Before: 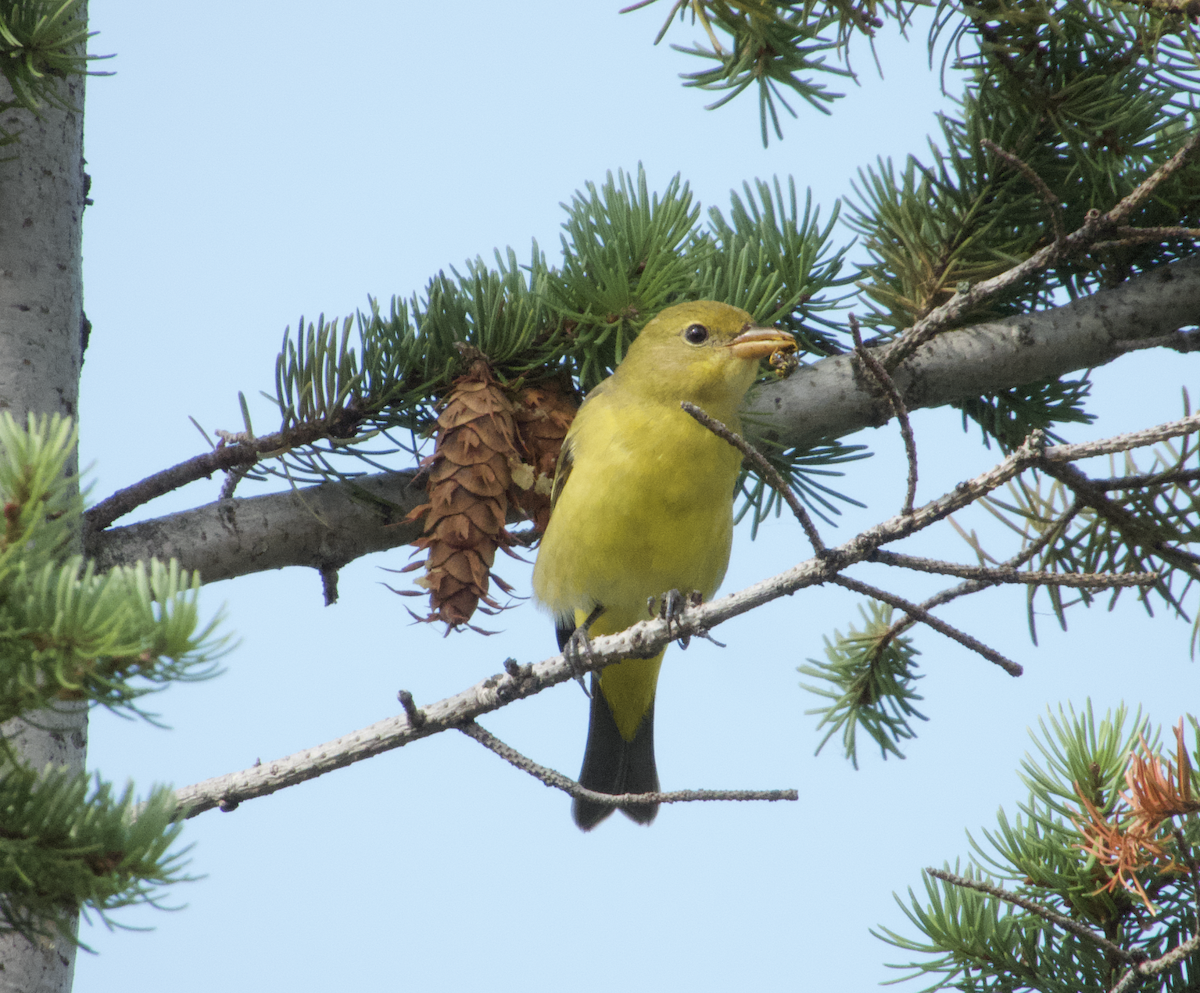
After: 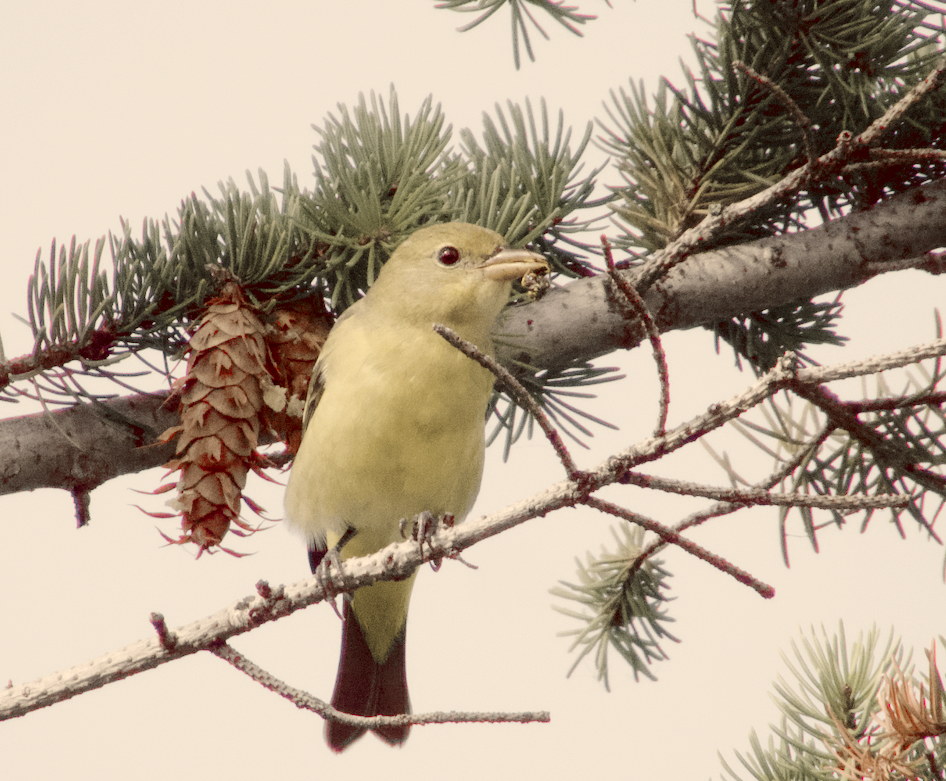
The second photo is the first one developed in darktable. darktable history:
crop and rotate: left 20.74%, top 7.912%, right 0.375%, bottom 13.378%
color zones: curves: ch1 [(0, 0.831) (0.08, 0.771) (0.157, 0.268) (0.241, 0.207) (0.562, -0.005) (0.714, -0.013) (0.876, 0.01) (1, 0.831)]
color correction: highlights a* 10.12, highlights b* 39.04, shadows a* 14.62, shadows b* 3.37
tone curve: curves: ch0 [(0, 0) (0.003, 0.009) (0.011, 0.009) (0.025, 0.01) (0.044, 0.02) (0.069, 0.032) (0.1, 0.048) (0.136, 0.092) (0.177, 0.153) (0.224, 0.217) (0.277, 0.306) (0.335, 0.402) (0.399, 0.488) (0.468, 0.574) (0.543, 0.648) (0.623, 0.716) (0.709, 0.783) (0.801, 0.851) (0.898, 0.92) (1, 1)], preserve colors none
